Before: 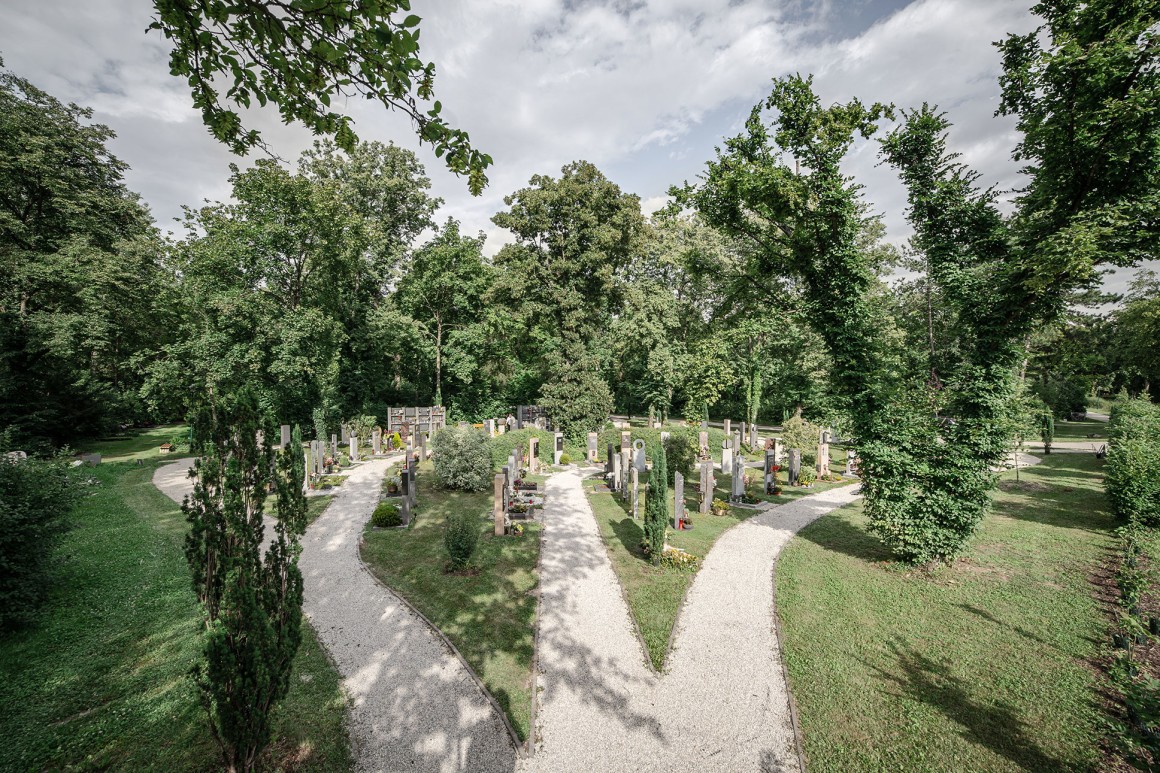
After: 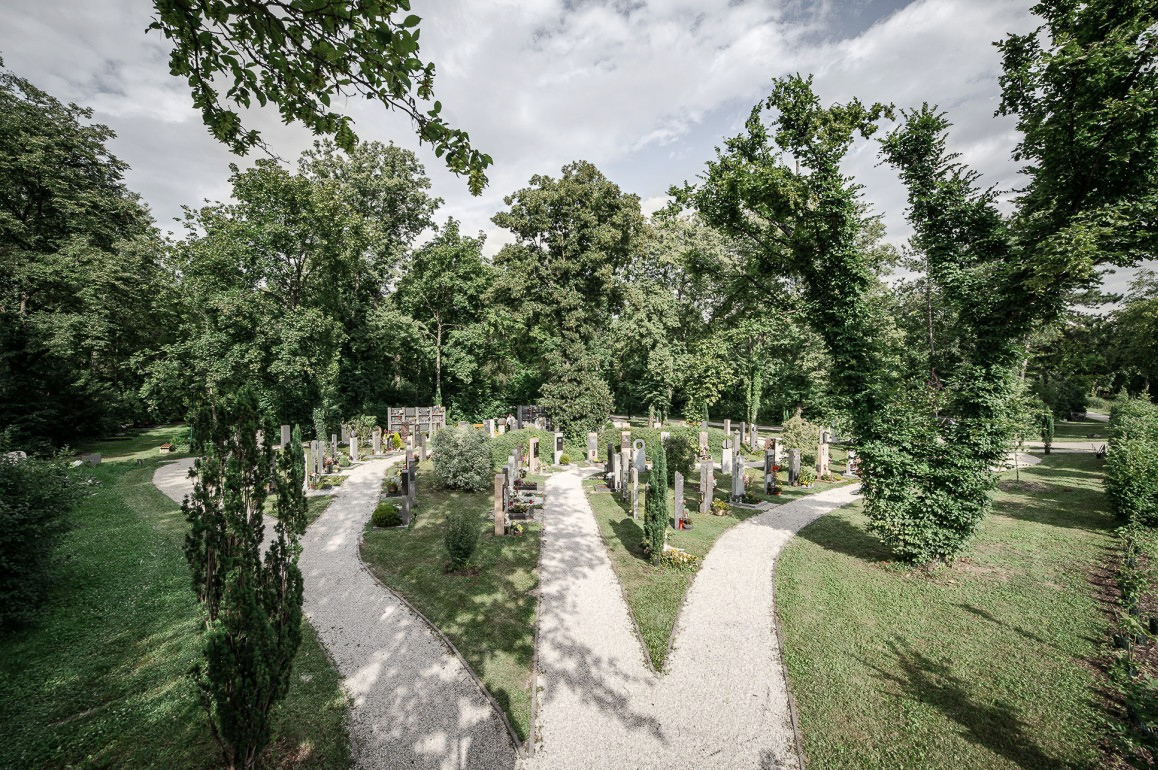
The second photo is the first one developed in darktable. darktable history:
crop: top 0.05%, bottom 0.098%
contrast brightness saturation: contrast 0.11, saturation -0.17
color balance rgb: shadows fall-off 101%, linear chroma grading › mid-tones 7.63%, perceptual saturation grading › mid-tones 11.68%, mask middle-gray fulcrum 22.45%, global vibrance 10.11%, saturation formula JzAzBz (2021)
